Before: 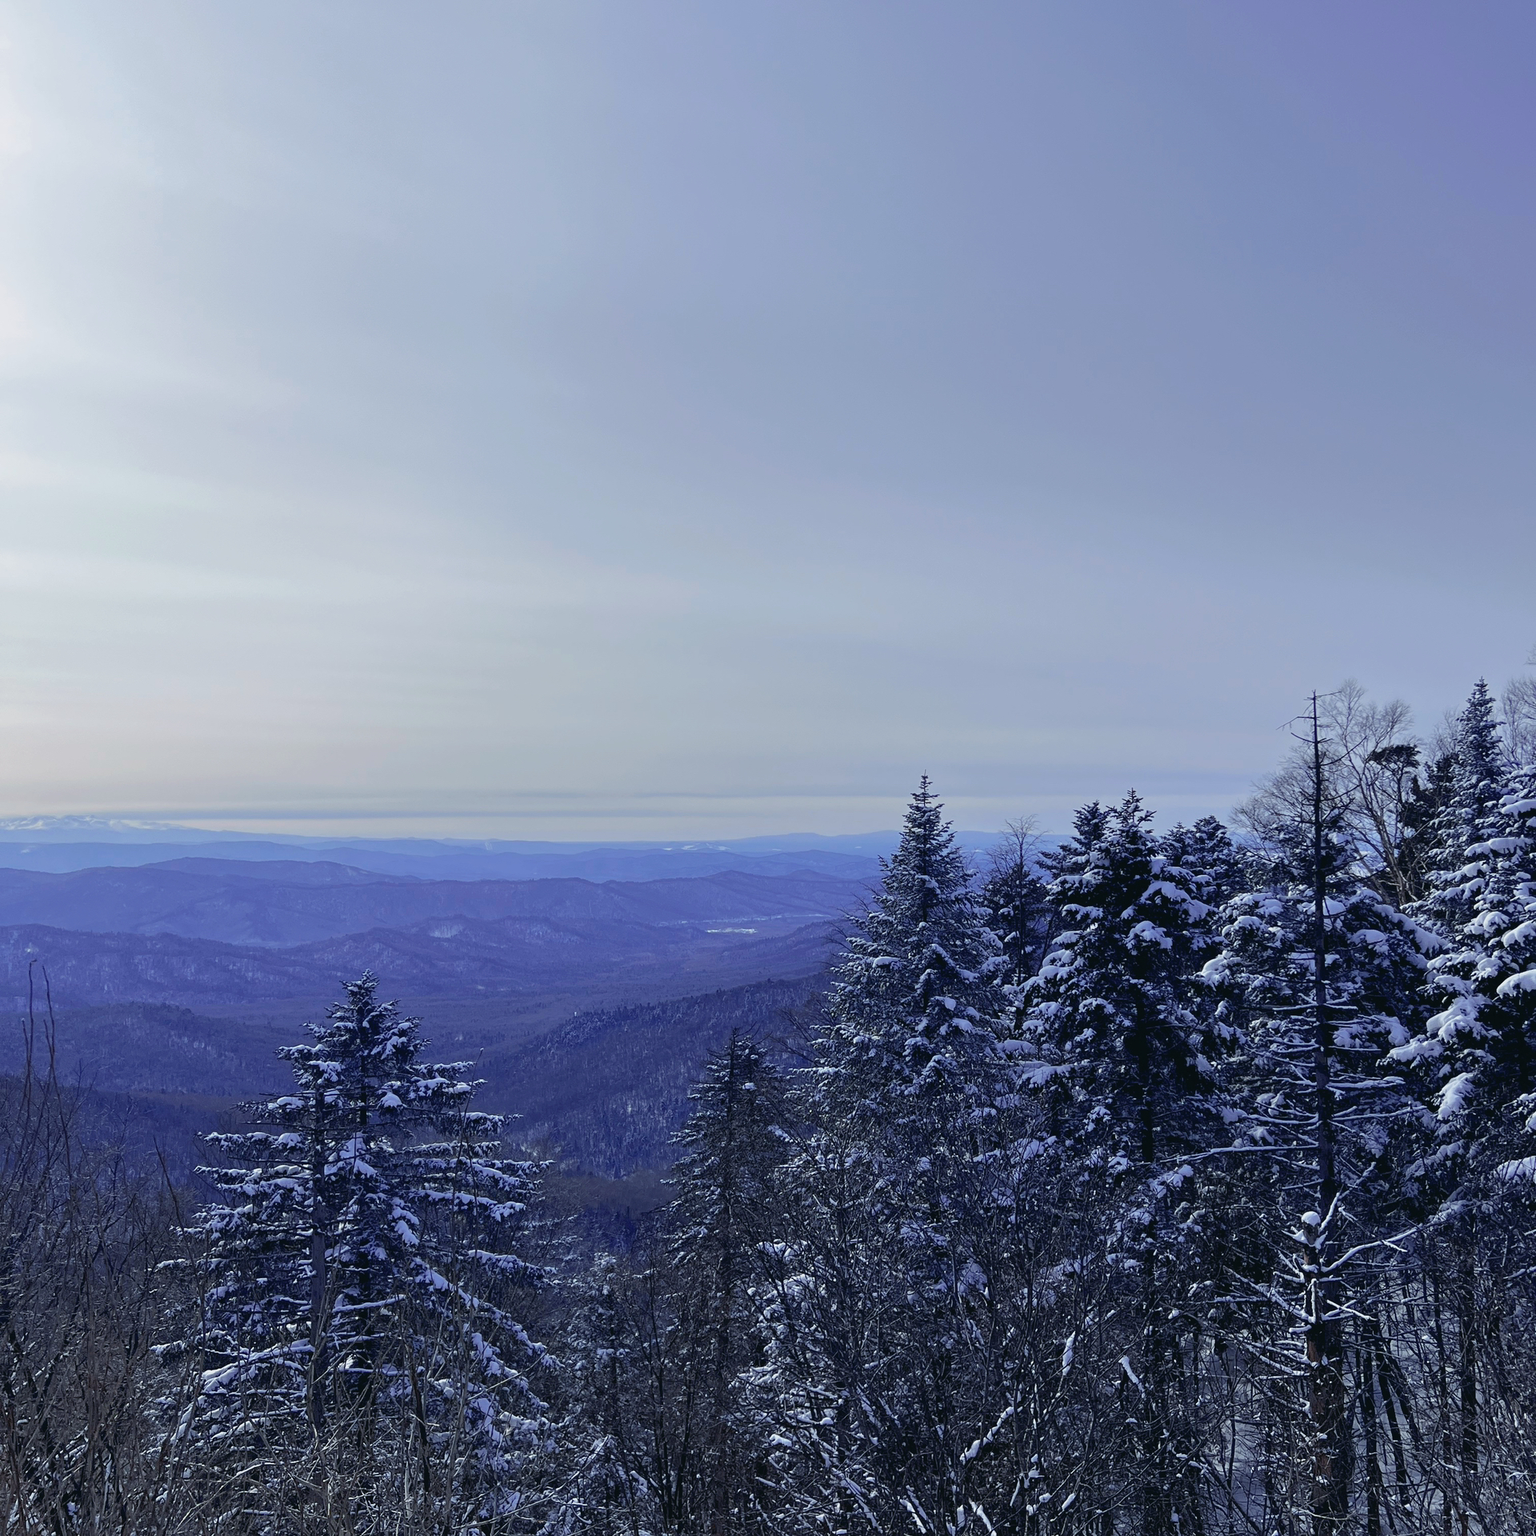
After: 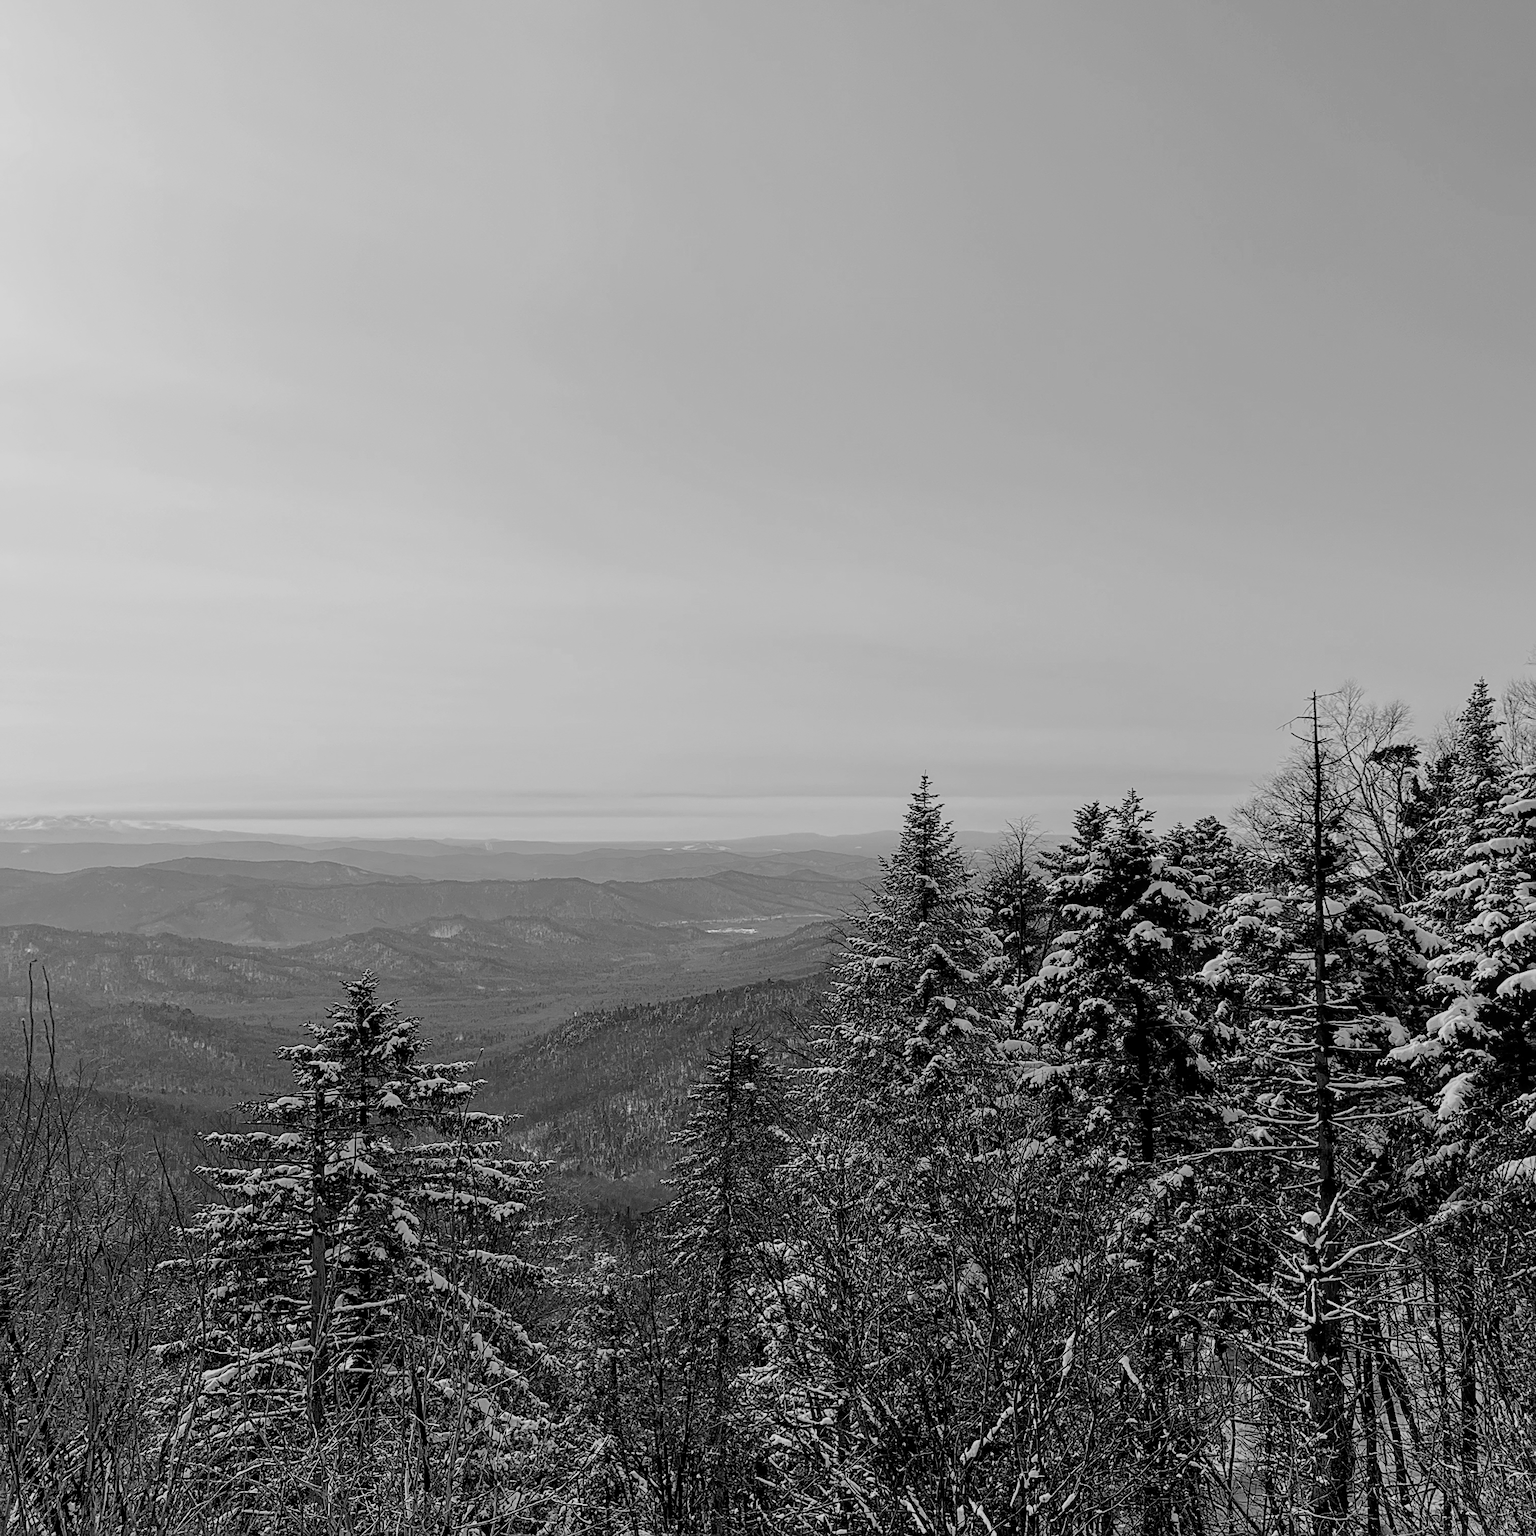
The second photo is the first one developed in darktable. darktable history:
white balance: red 0.967, blue 1.119, emerald 0.756
color calibration: illuminant Planckian (black body), x 0.368, y 0.361, temperature 4275.92 K
monochrome: on, module defaults
exposure: black level correction -0.002, exposure 0.708 EV, compensate exposure bias true, compensate highlight preservation false
filmic rgb: black relative exposure -4.14 EV, white relative exposure 5.1 EV, hardness 2.11, contrast 1.165
sharpen: on, module defaults
color correction: highlights a* -1.43, highlights b* 10.12, shadows a* 0.395, shadows b* 19.35
local contrast: on, module defaults
